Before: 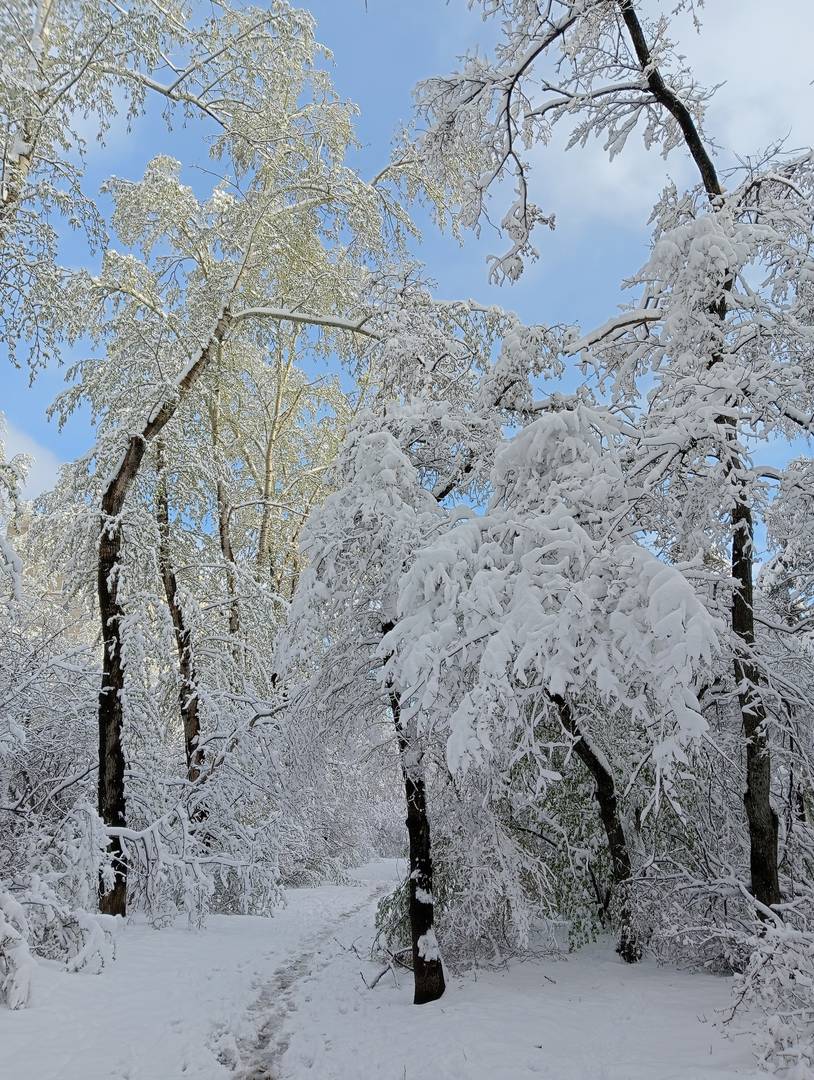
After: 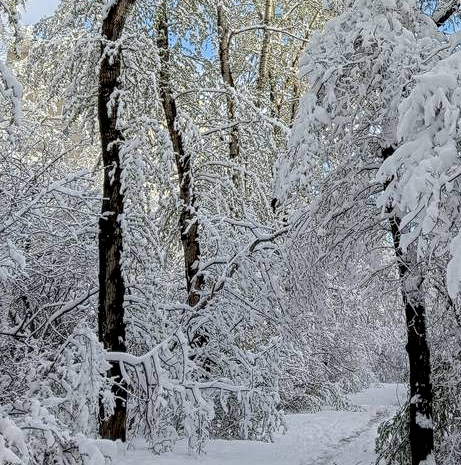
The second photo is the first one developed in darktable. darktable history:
local contrast: detail 150%
crop: top 44.054%, right 43.285%, bottom 12.828%
